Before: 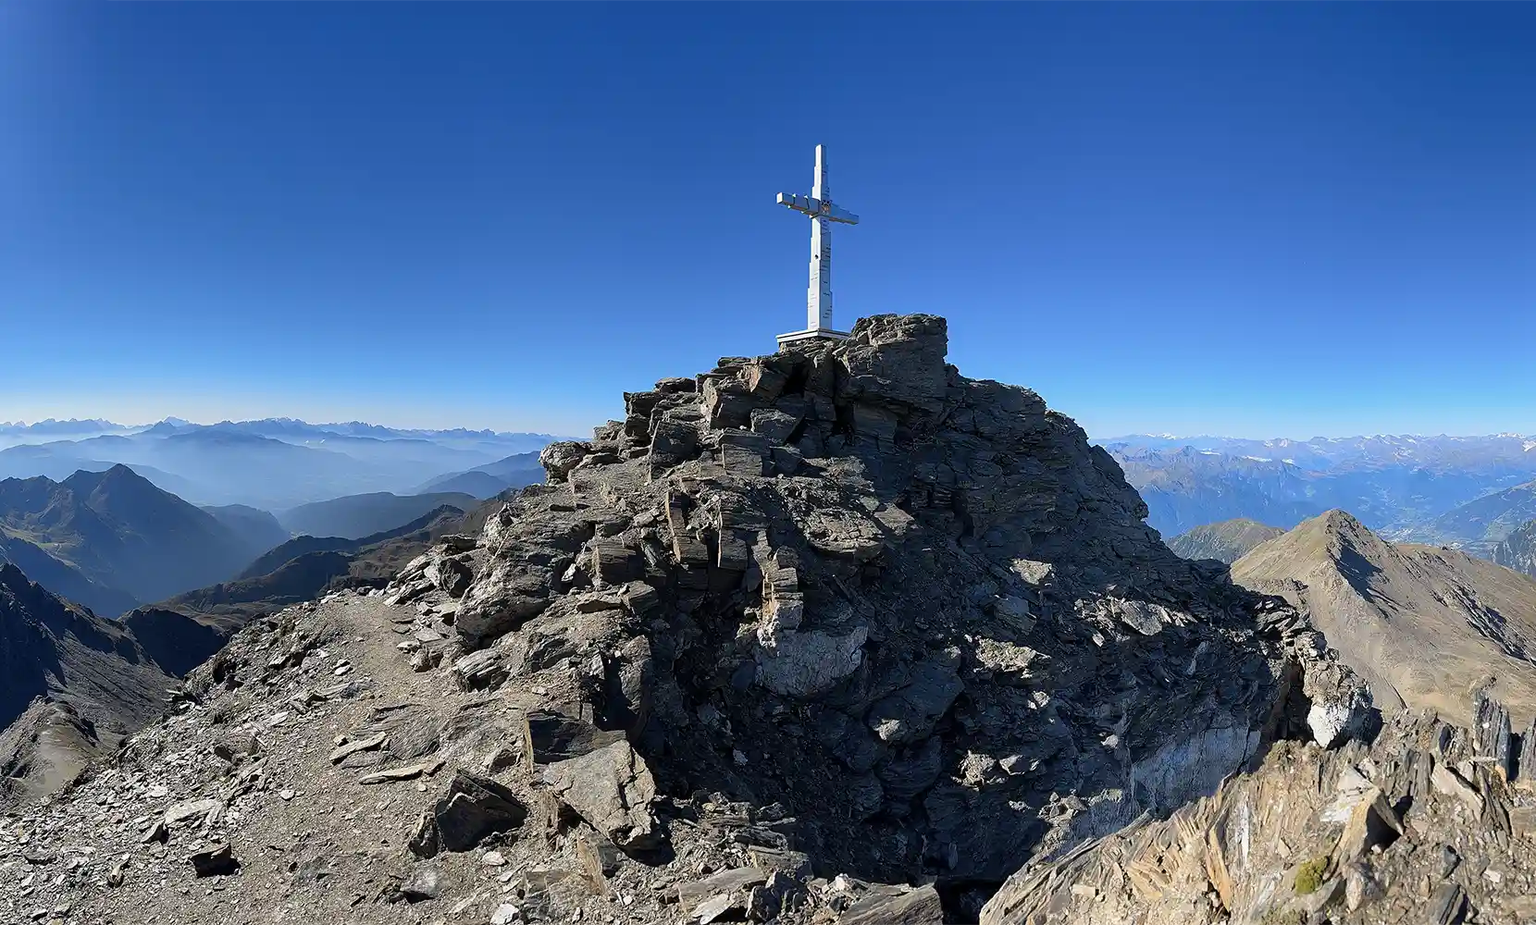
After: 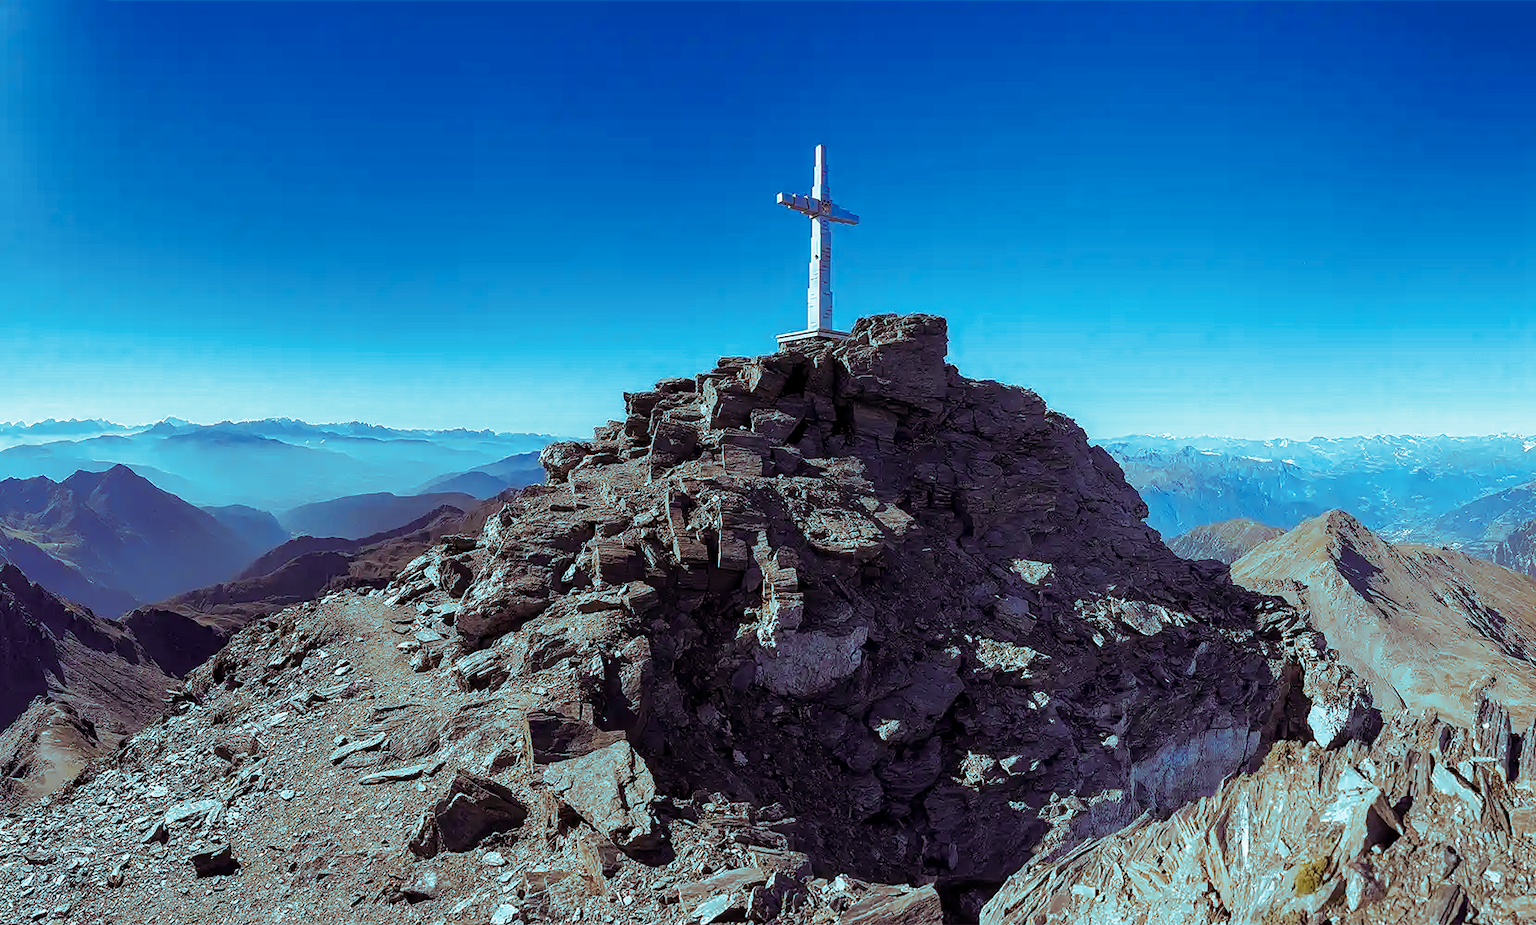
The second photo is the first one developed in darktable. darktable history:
color balance rgb: perceptual saturation grading › global saturation 20%, perceptual saturation grading › highlights -25%, perceptual saturation grading › shadows 50%
split-toning: shadows › hue 327.6°, highlights › hue 198°, highlights › saturation 0.55, balance -21.25, compress 0%
local contrast: on, module defaults
